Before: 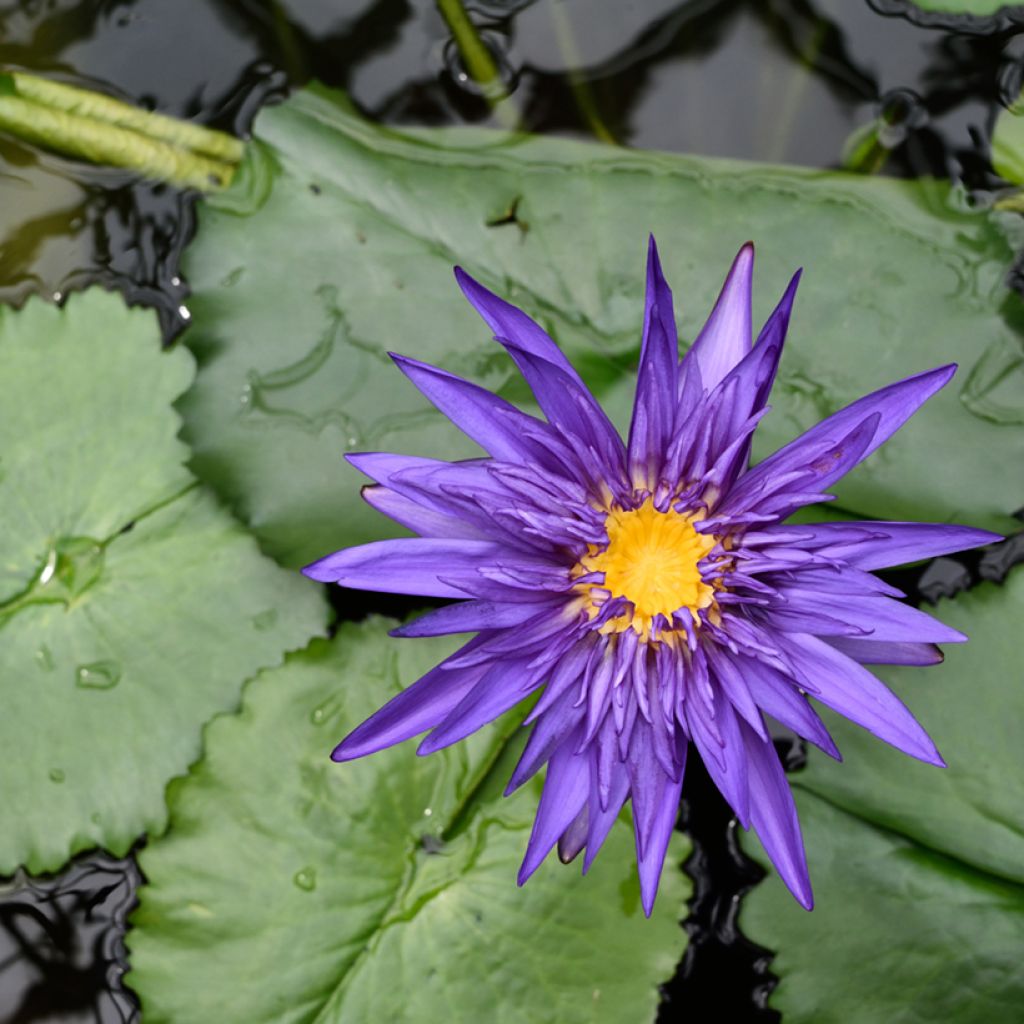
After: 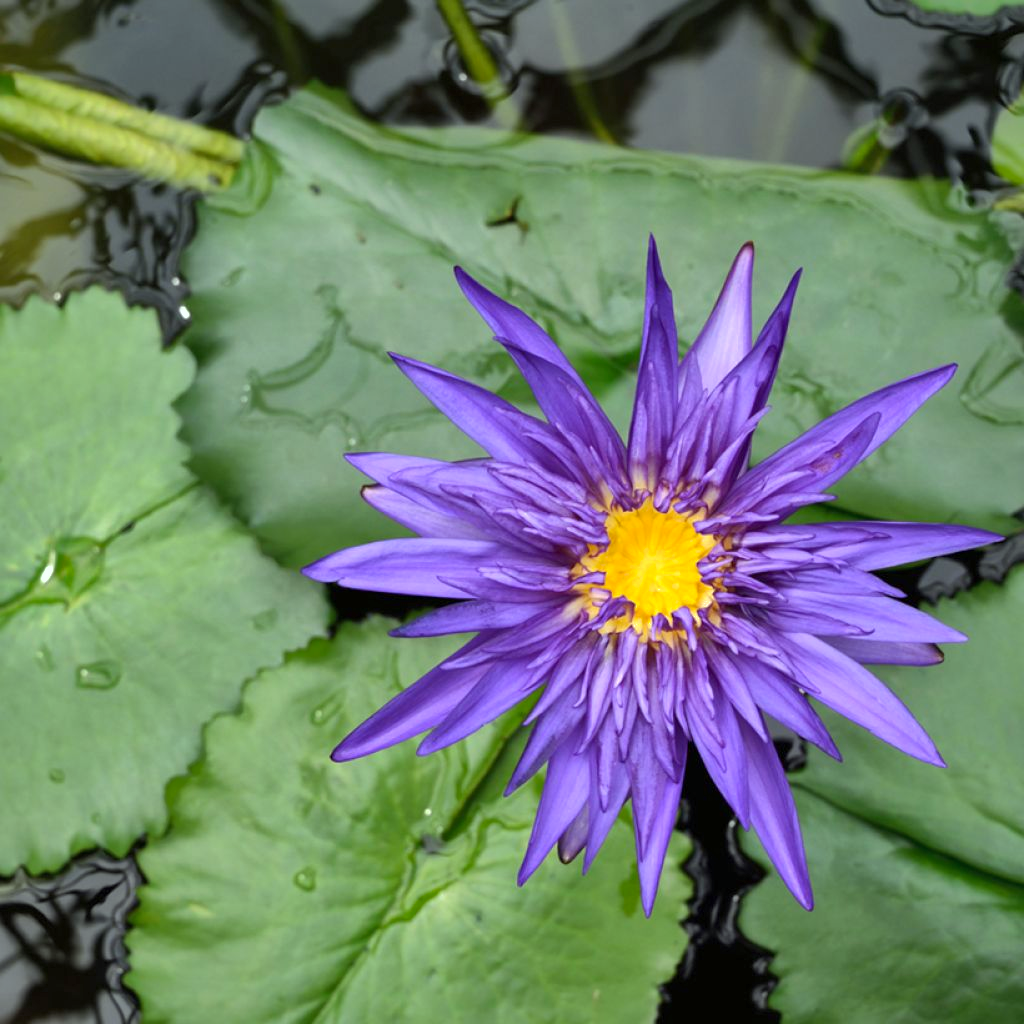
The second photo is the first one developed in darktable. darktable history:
exposure: exposure 0.367 EV, compensate highlight preservation false
color correction: highlights a* -8, highlights b* 3.1
shadows and highlights: shadows 40, highlights -60
